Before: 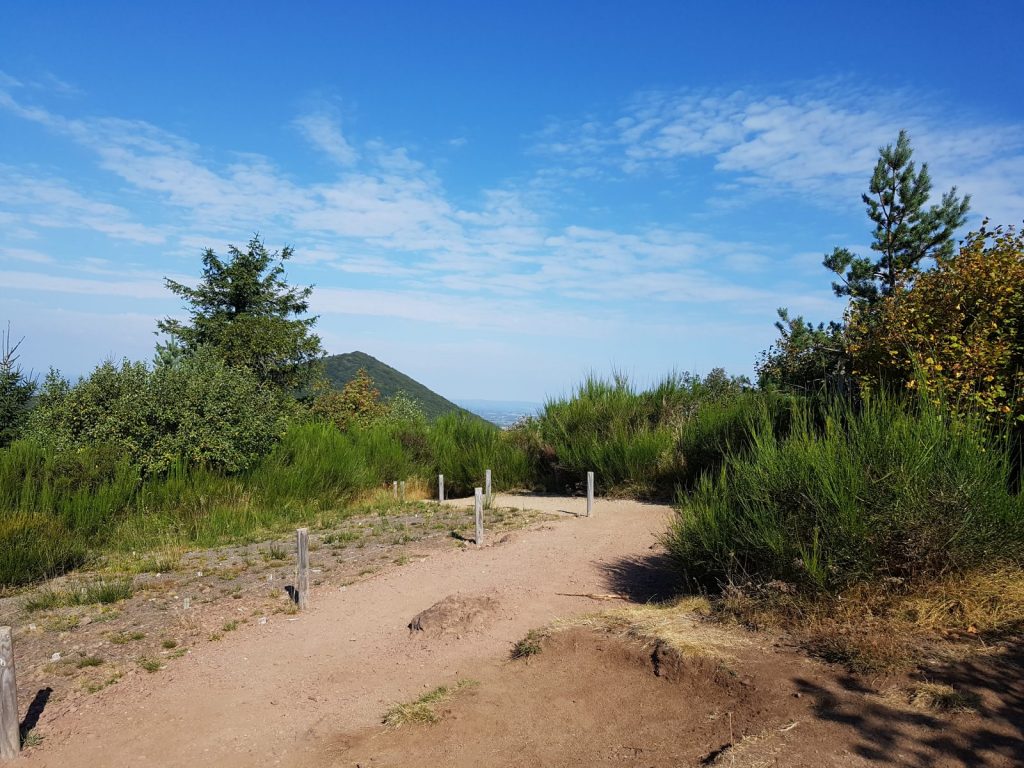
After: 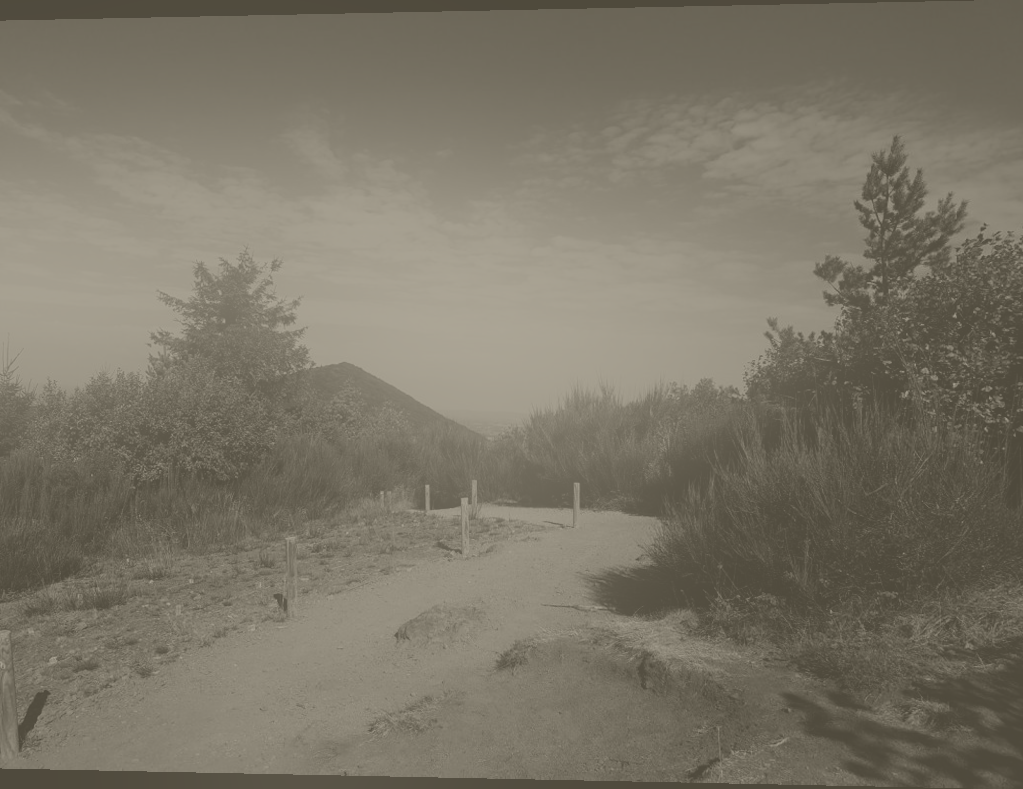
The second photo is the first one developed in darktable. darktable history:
exposure: black level correction -0.087, compensate highlight preservation false
bloom: on, module defaults
rotate and perspective: lens shift (horizontal) -0.055, automatic cropping off
colorize: hue 41.44°, saturation 22%, source mix 60%, lightness 10.61%
contrast brightness saturation: saturation -0.05
